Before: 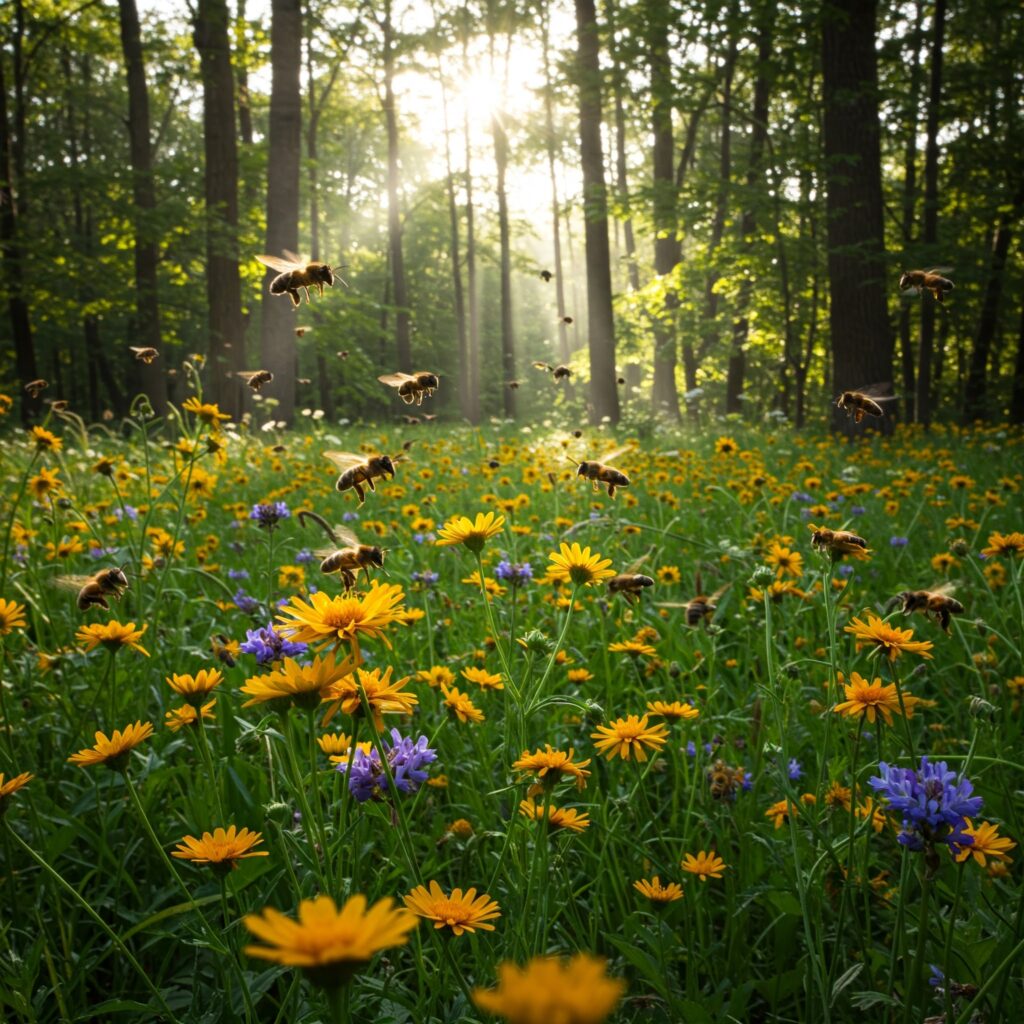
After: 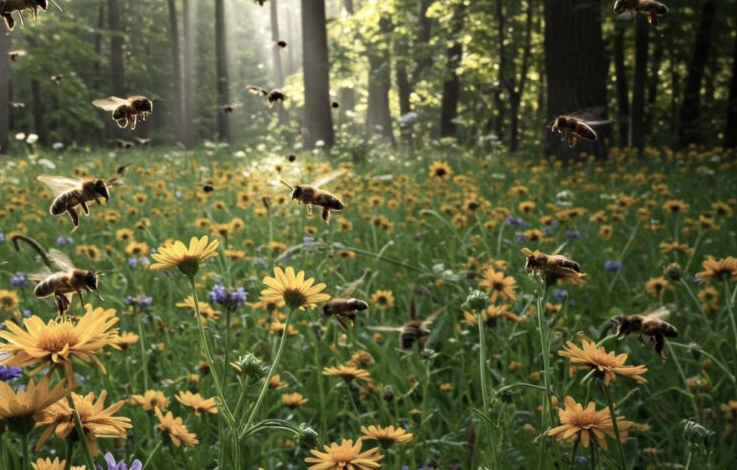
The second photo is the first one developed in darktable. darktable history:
crop and rotate: left 27.938%, top 27.046%, bottom 27.046%
haze removal: compatibility mode true, adaptive false
contrast brightness saturation: contrast 0.1, saturation -0.36
